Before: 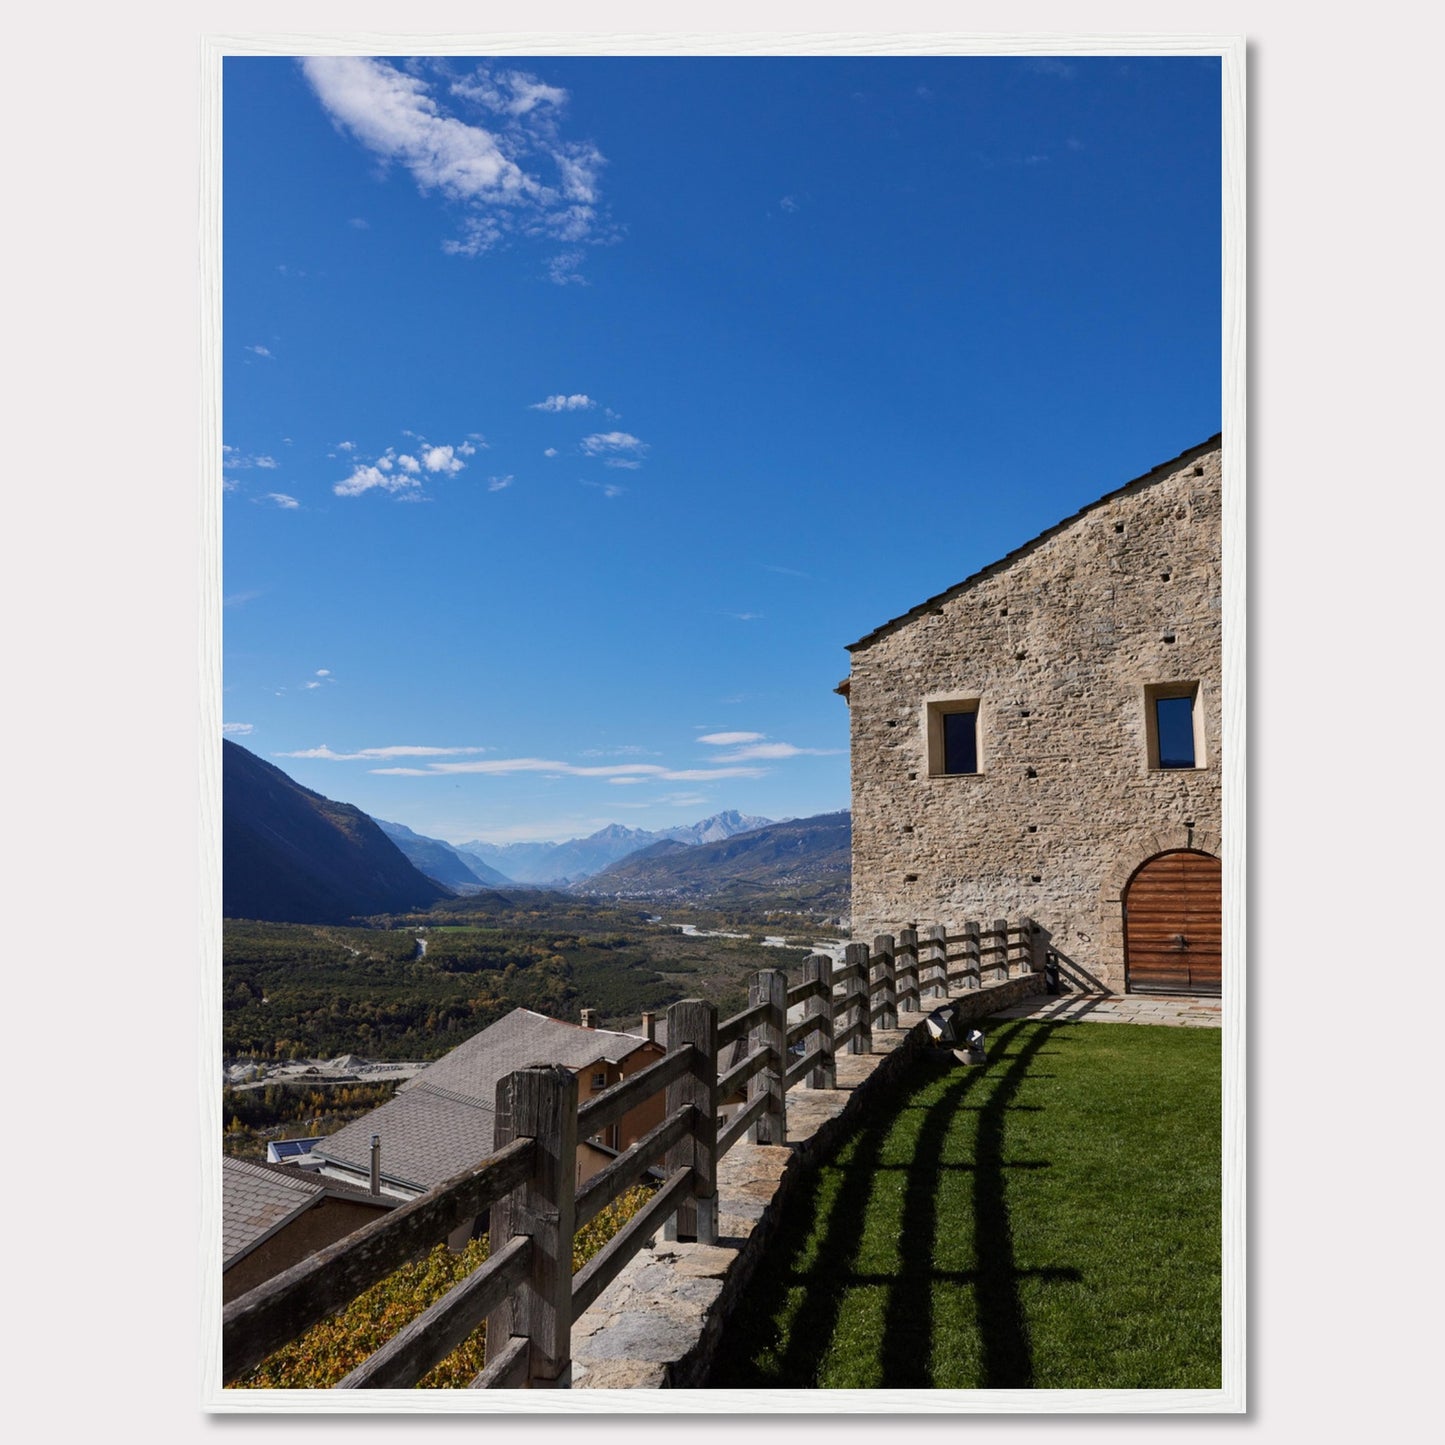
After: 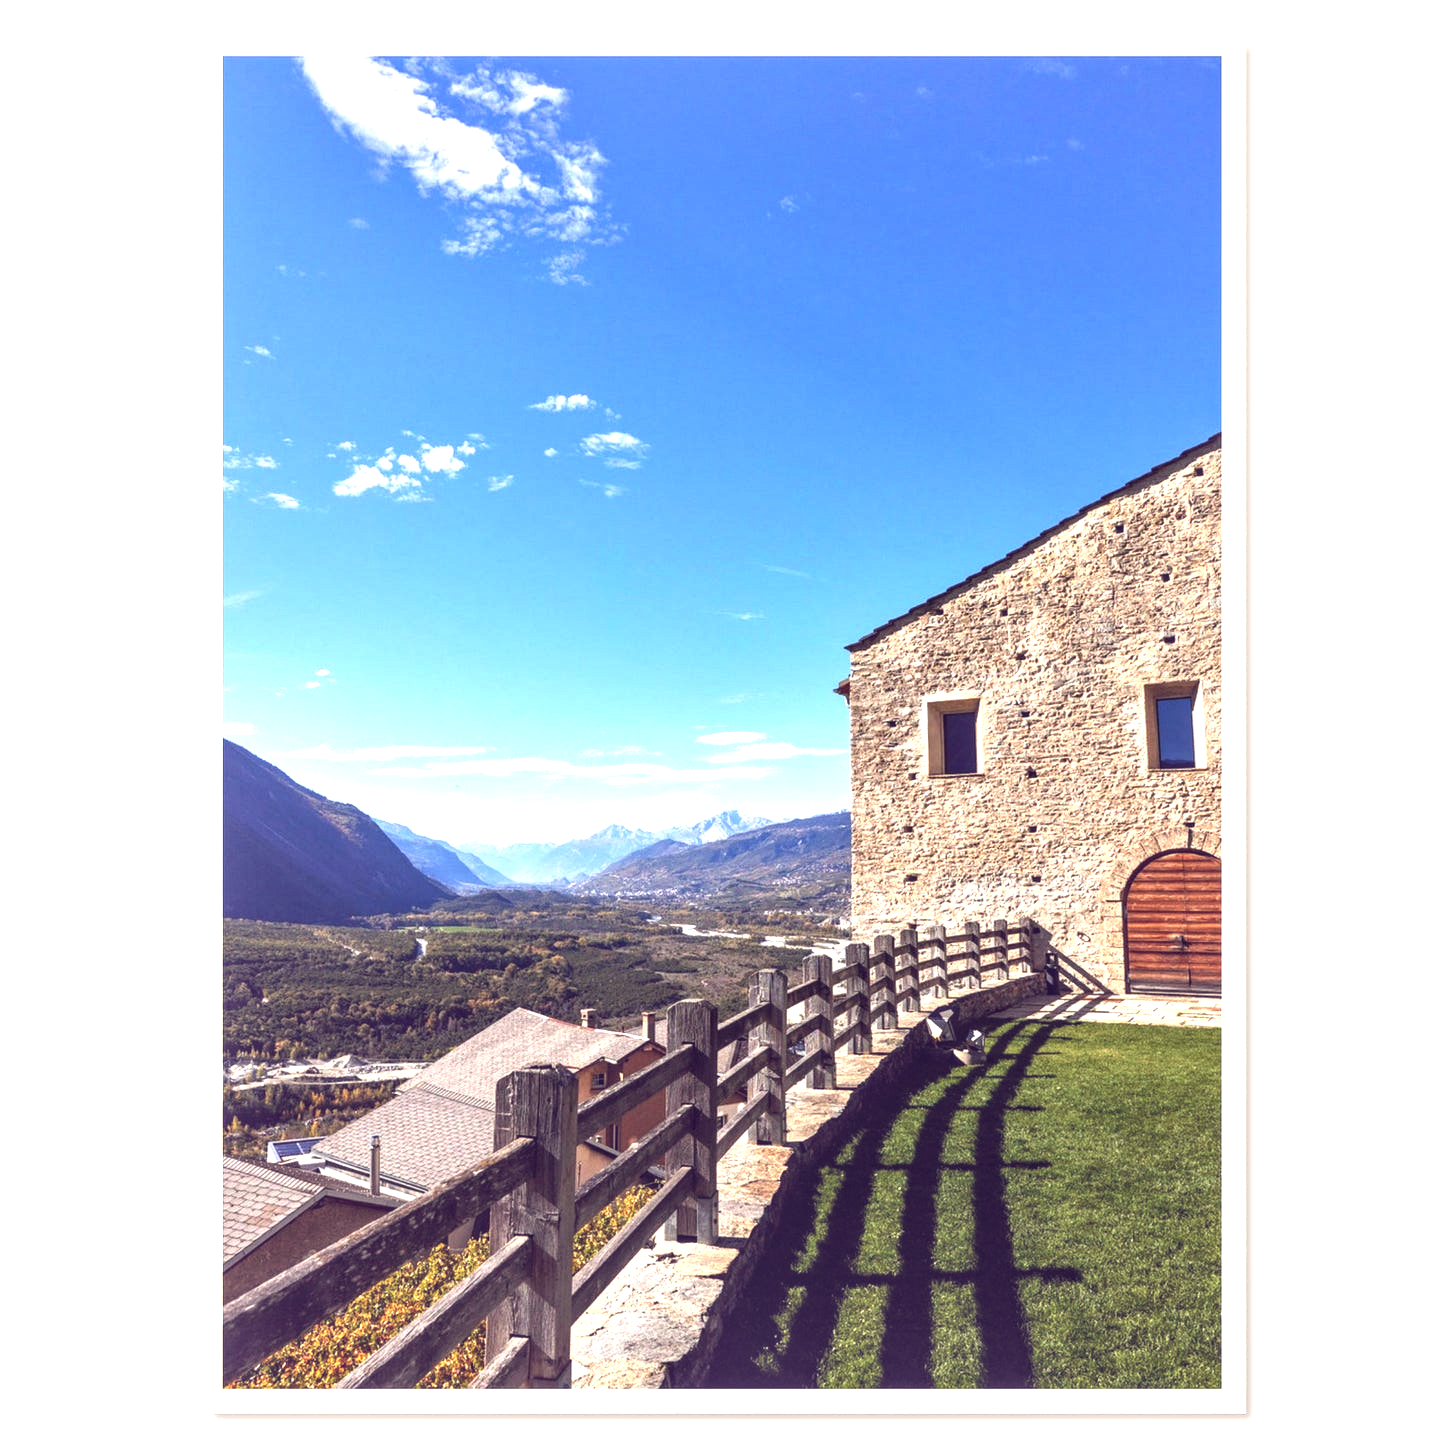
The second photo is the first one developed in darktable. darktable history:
local contrast: on, module defaults
color balance: lift [1.001, 0.997, 0.99, 1.01], gamma [1.007, 1, 0.975, 1.025], gain [1, 1.065, 1.052, 0.935], contrast 13.25%
exposure: black level correction -0.002, exposure 1.115 EV, compensate highlight preservation false
